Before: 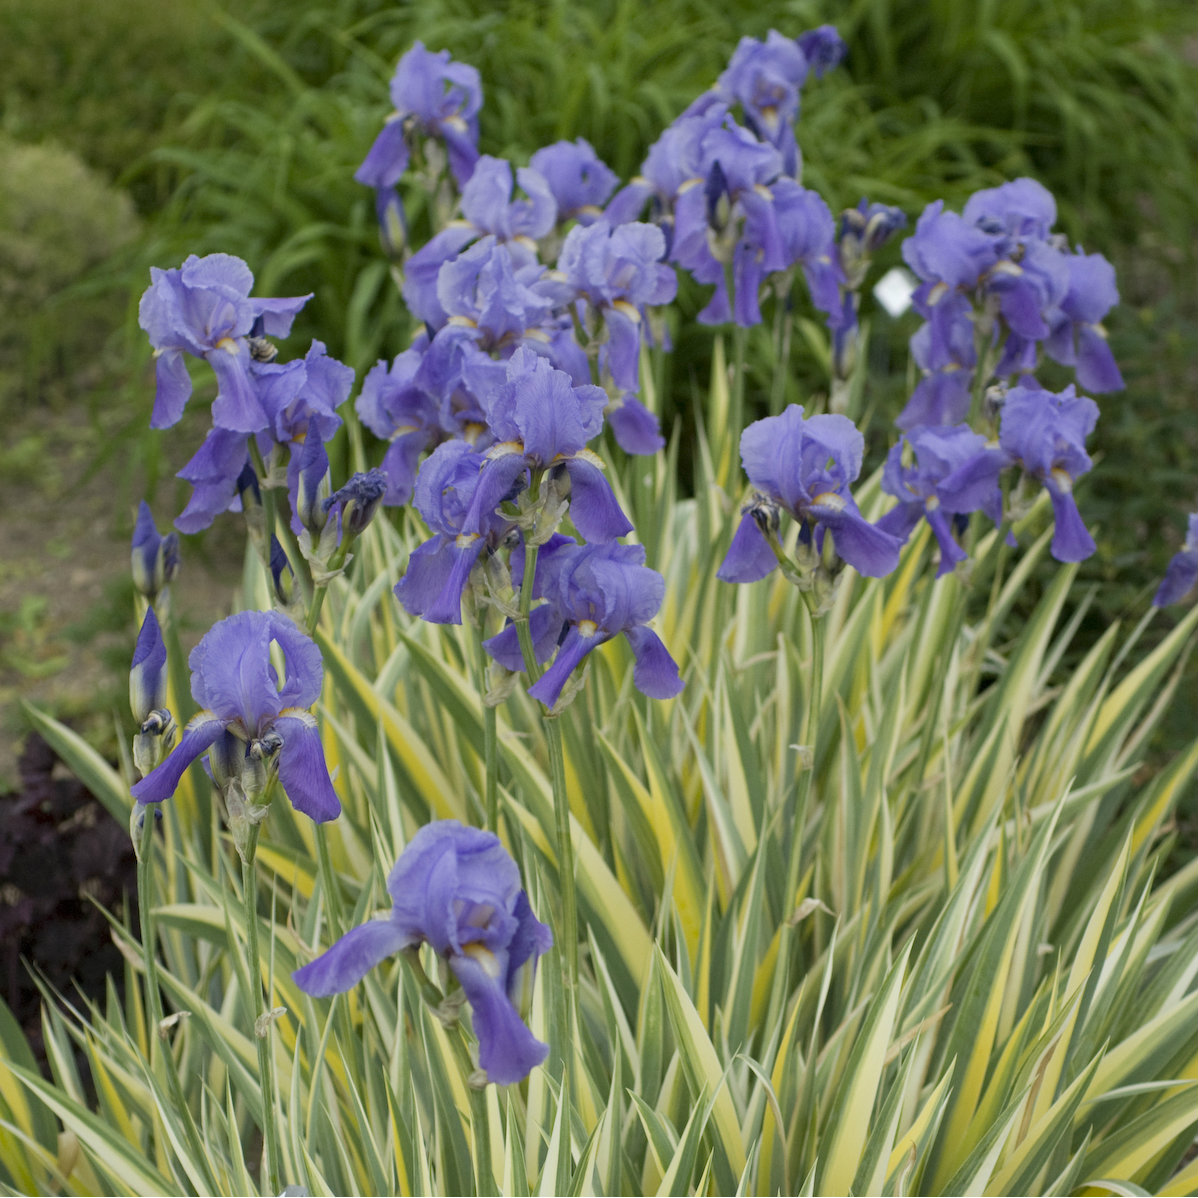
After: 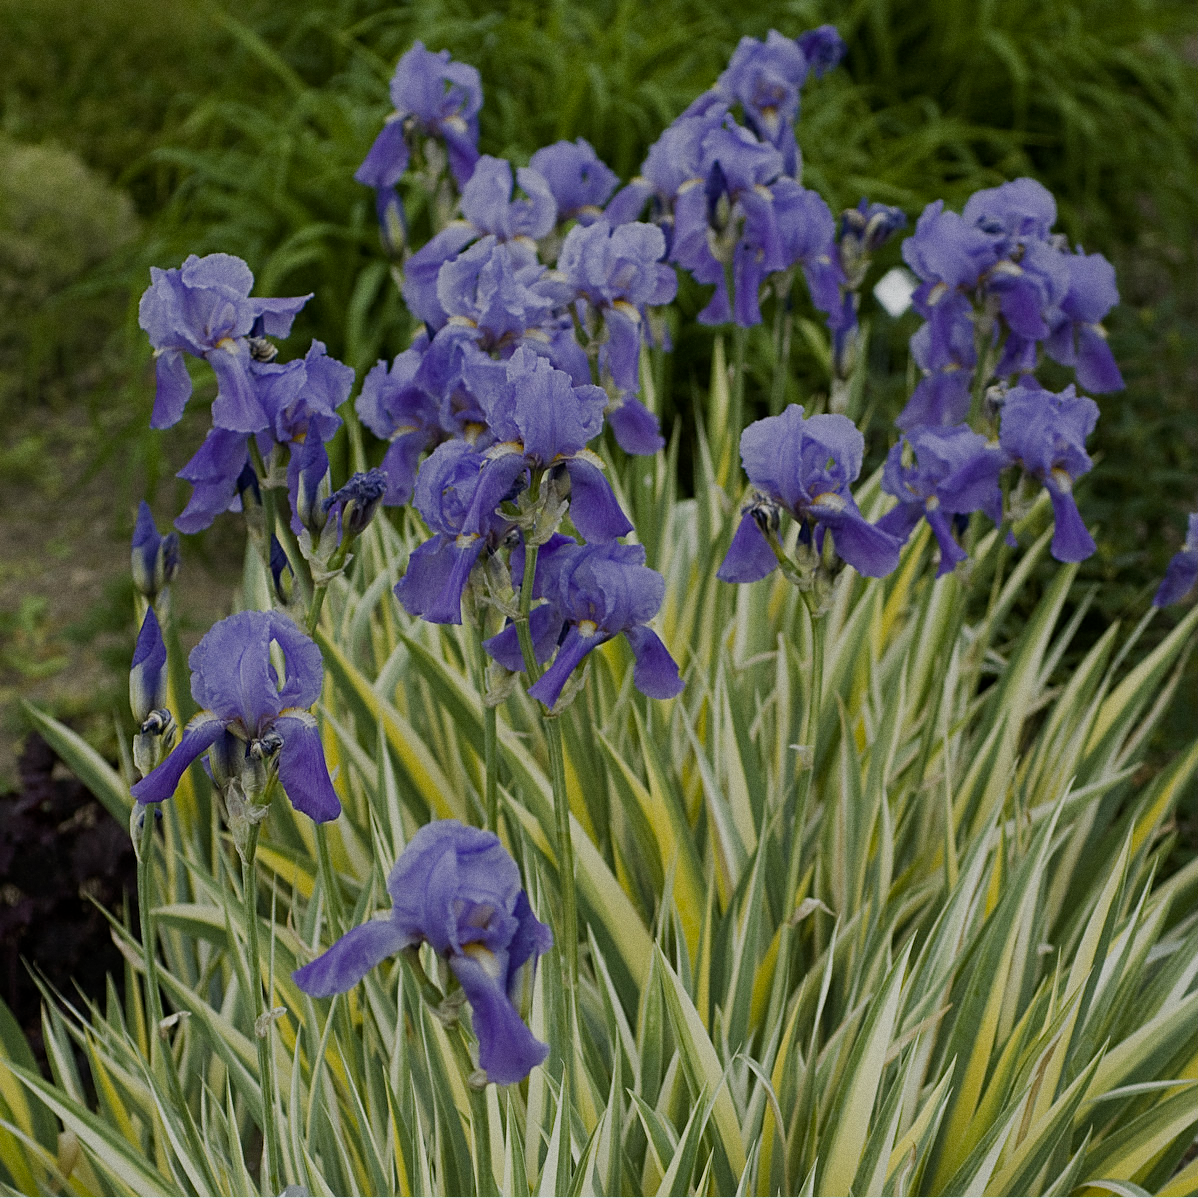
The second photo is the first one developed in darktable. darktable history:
sigmoid: contrast 1.54, target black 0
exposure: exposure 0.078 EV, compensate highlight preservation false
sharpen: on, module defaults
tone curve: curves: ch0 [(0, 0) (0.797, 0.684) (1, 1)], color space Lab, linked channels, preserve colors none
grain: coarseness 0.09 ISO
